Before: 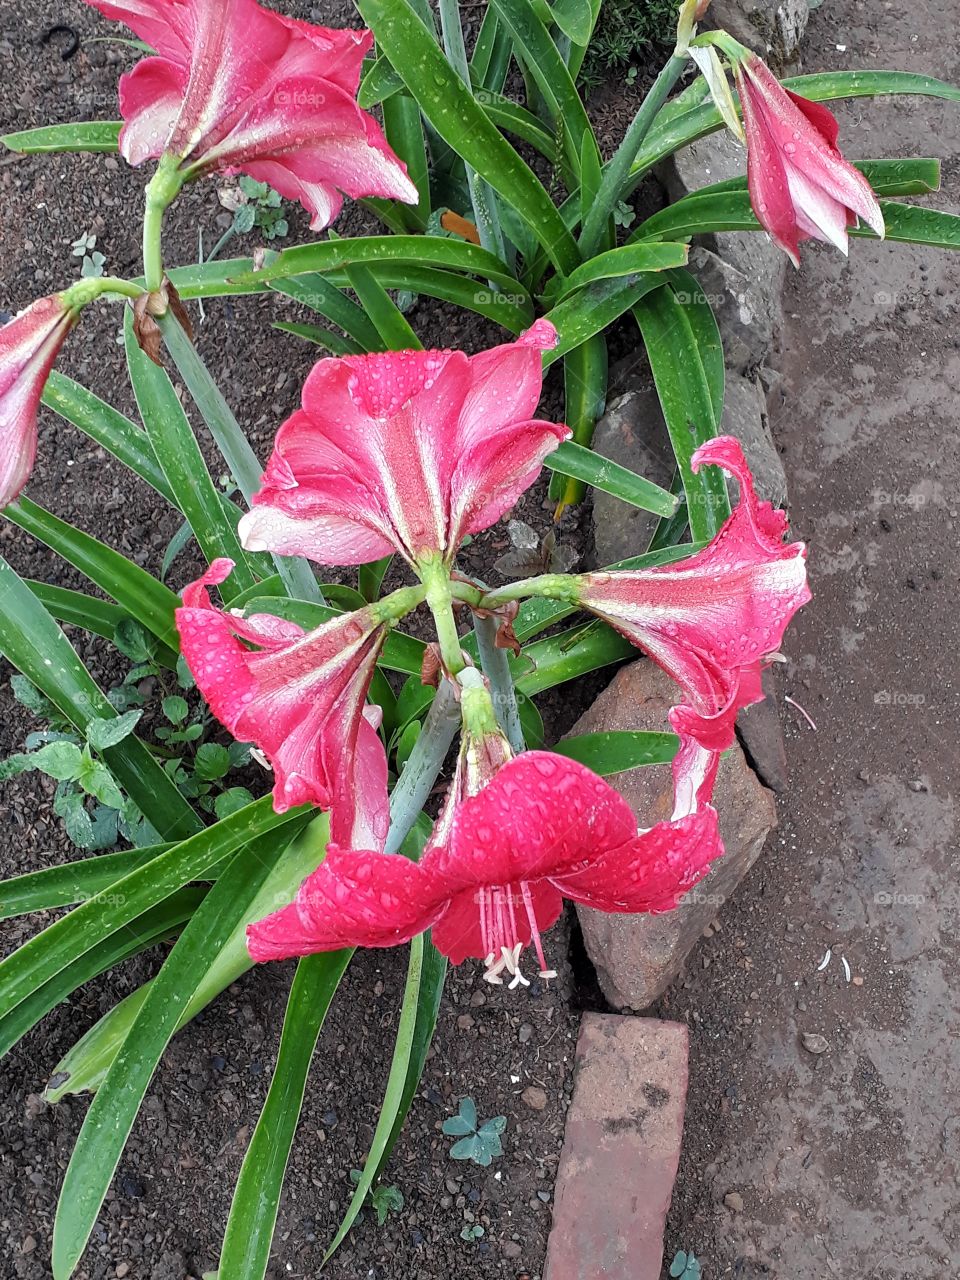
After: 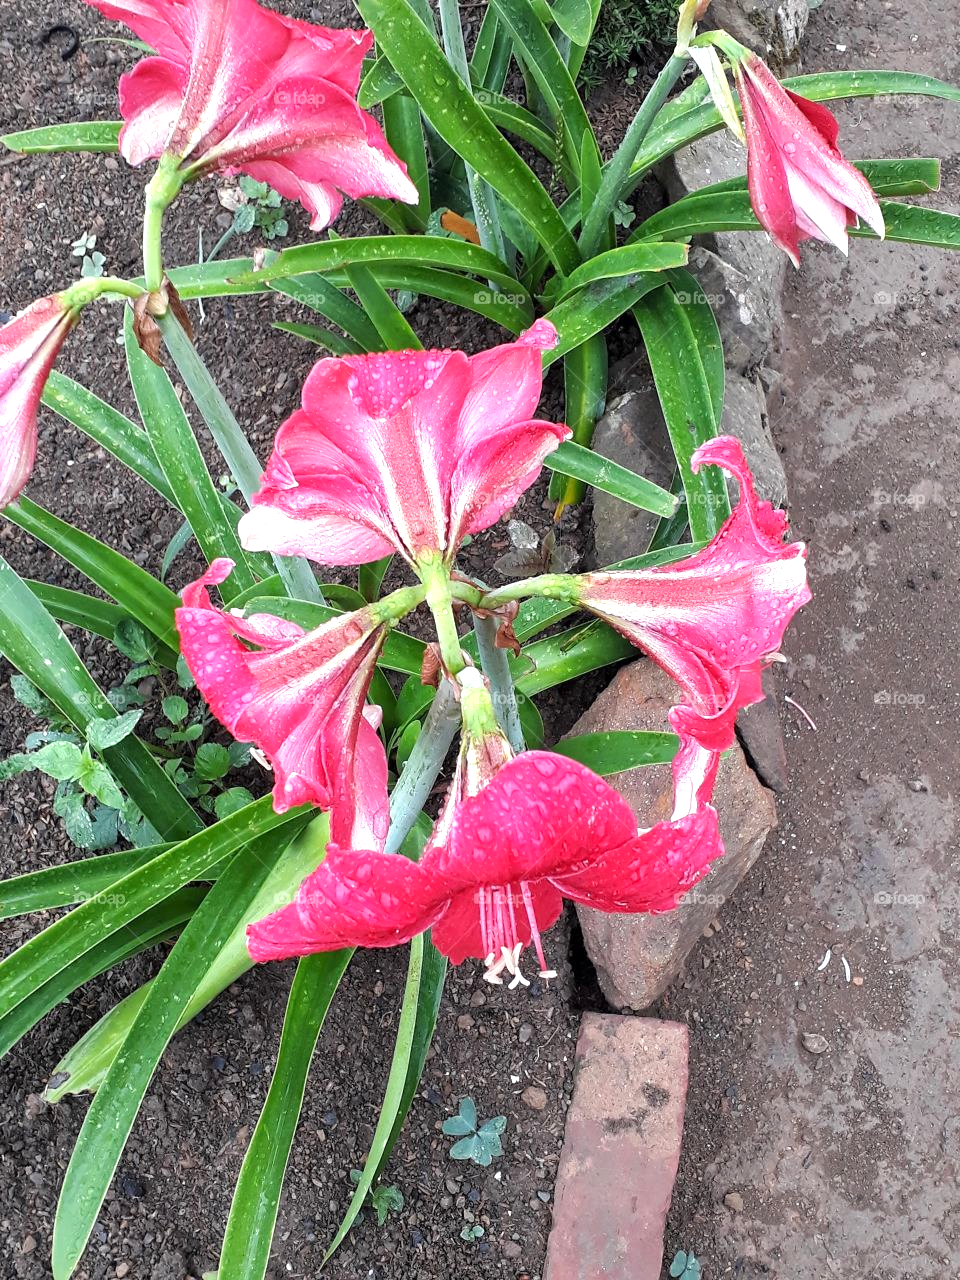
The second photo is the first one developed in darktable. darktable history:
exposure: exposure 0.568 EV, compensate highlight preservation false
